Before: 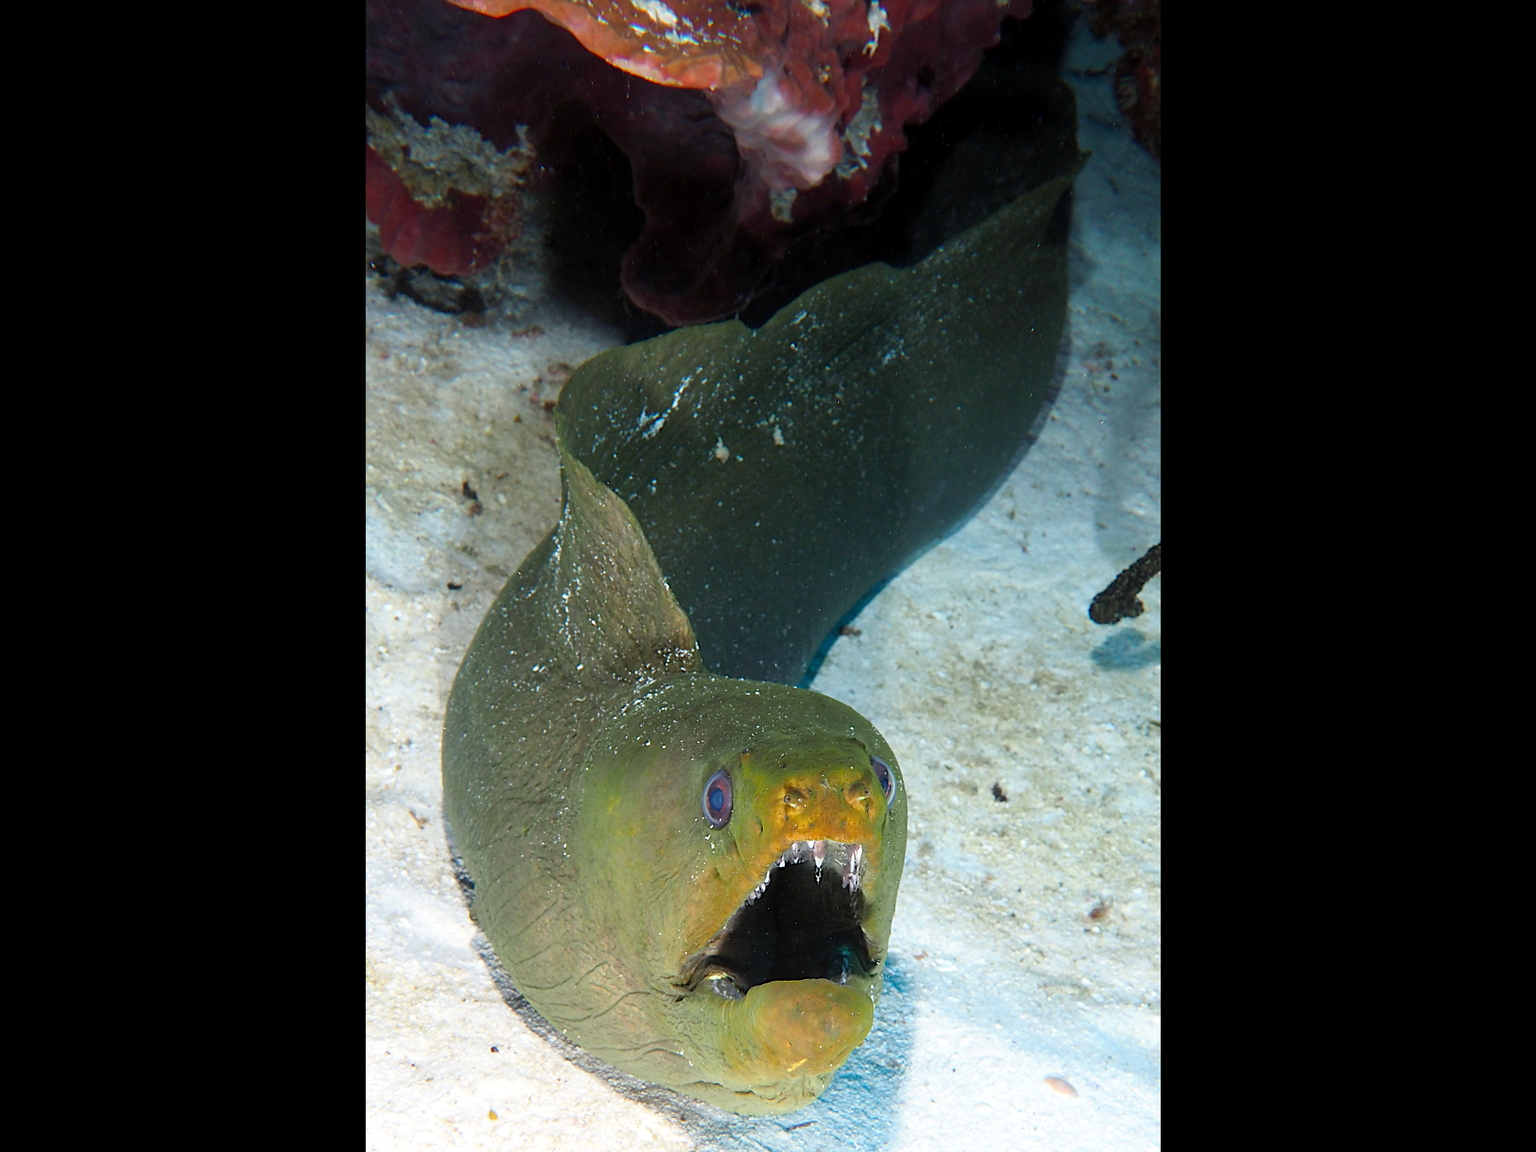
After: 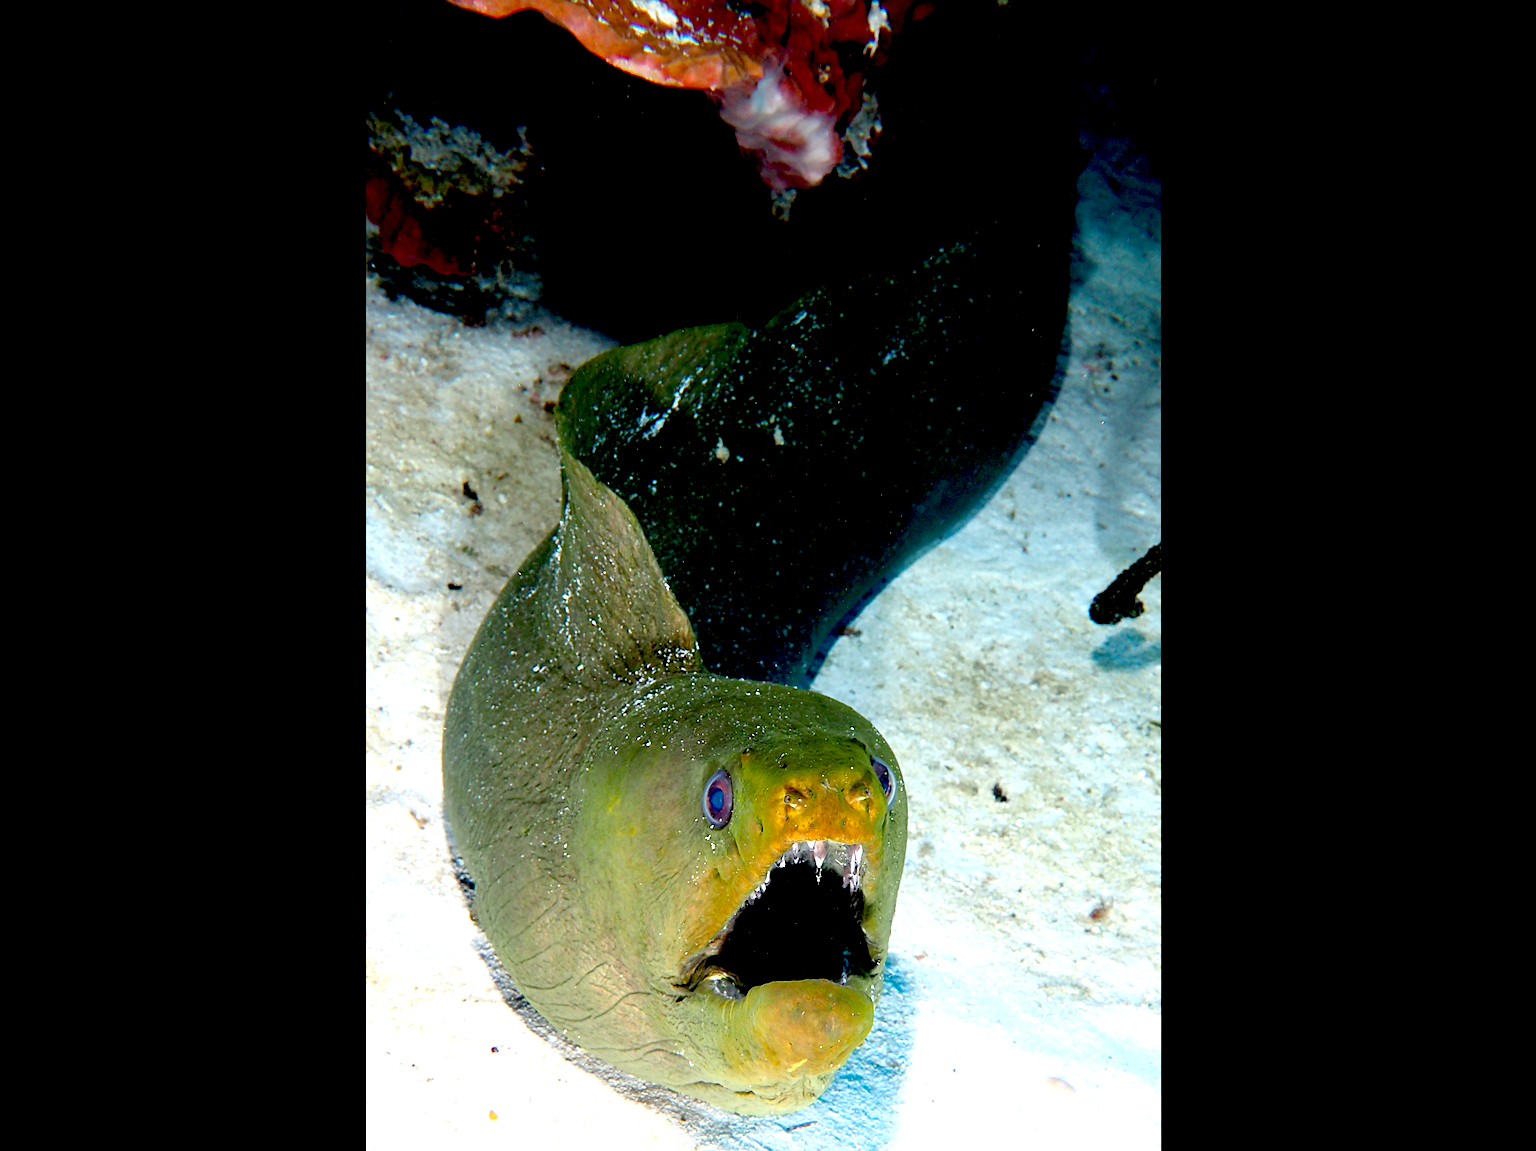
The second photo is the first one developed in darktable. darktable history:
exposure: black level correction 0.04, exposure 0.499 EV, compensate highlight preservation false
